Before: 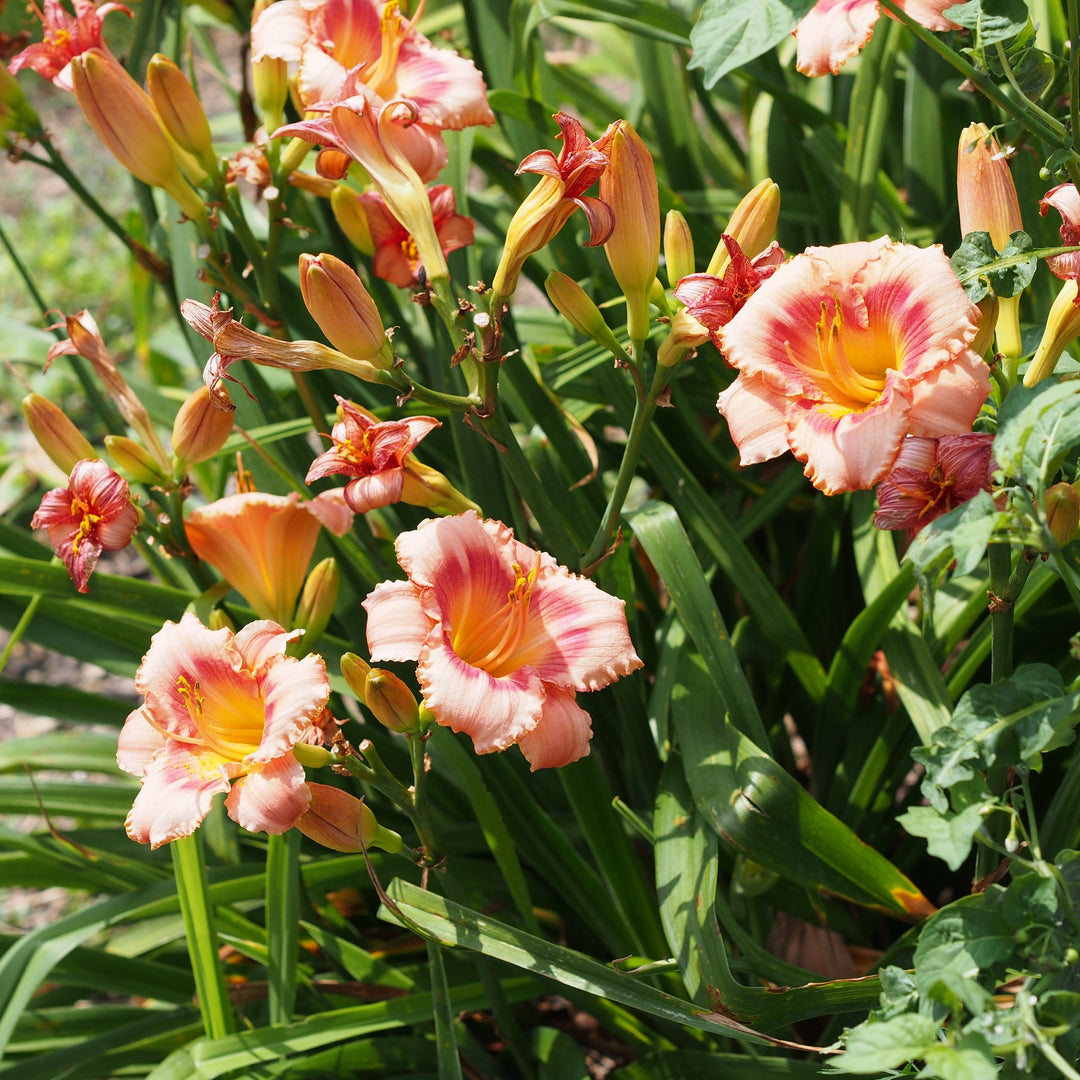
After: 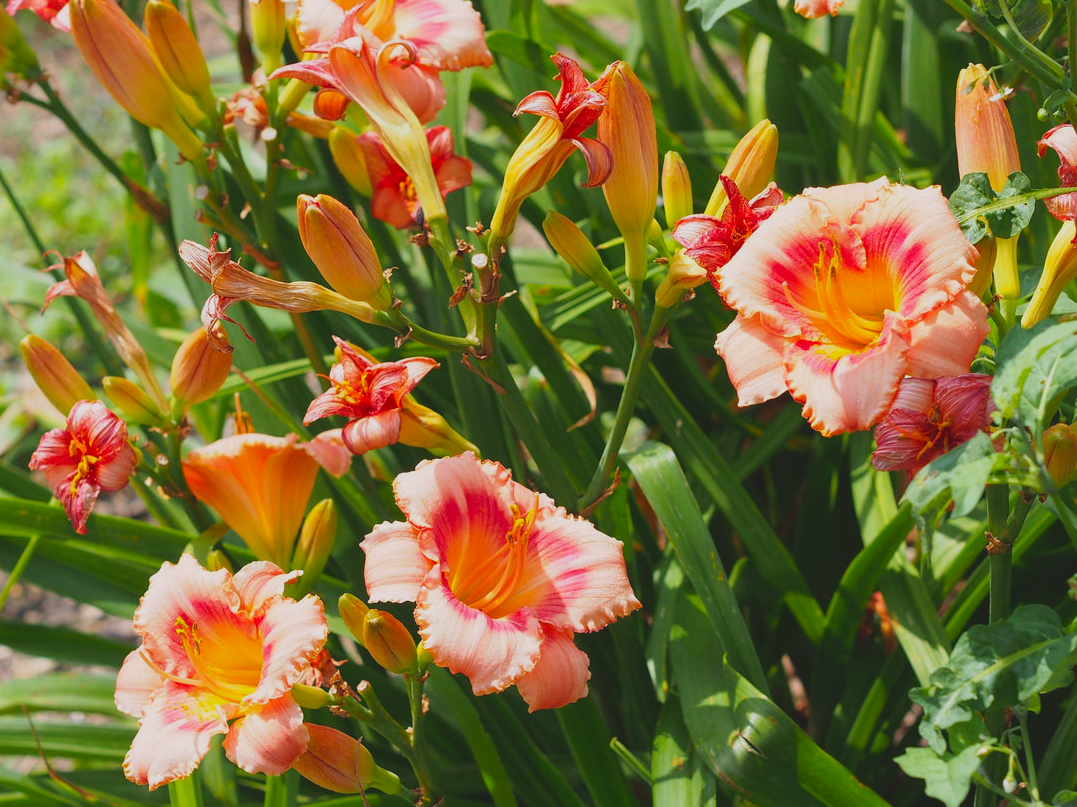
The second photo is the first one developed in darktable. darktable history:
crop: left 0.267%, top 5.473%, bottom 19.795%
contrast brightness saturation: contrast -0.195, saturation 0.189
